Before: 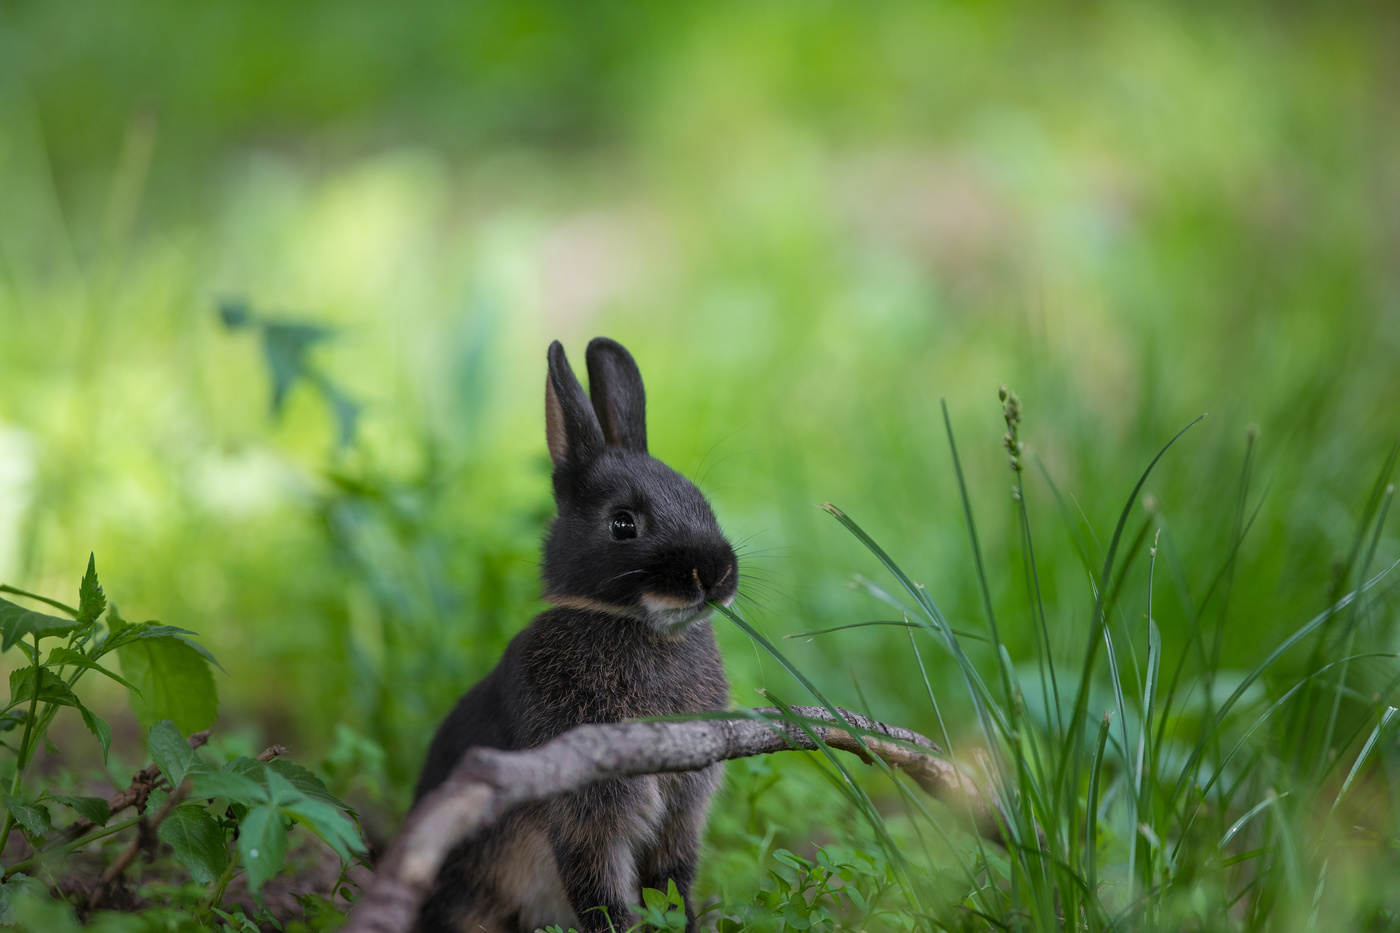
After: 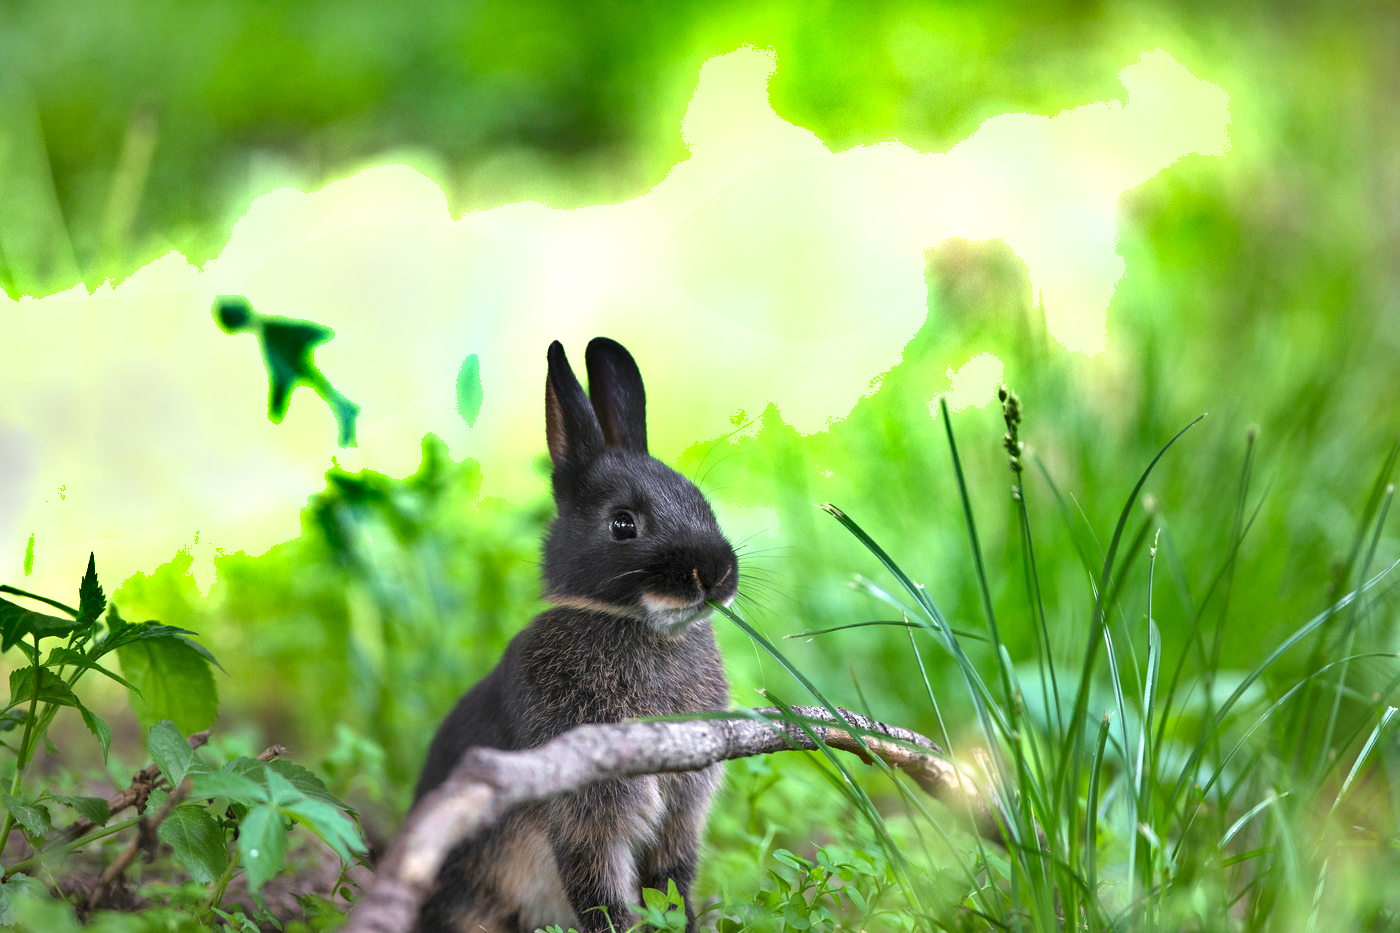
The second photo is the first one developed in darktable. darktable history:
shadows and highlights: shadows 75.26, highlights -60.76, highlights color adjustment 49.55%, soften with gaussian
exposure: black level correction 0, exposure 1.369 EV, compensate highlight preservation false
